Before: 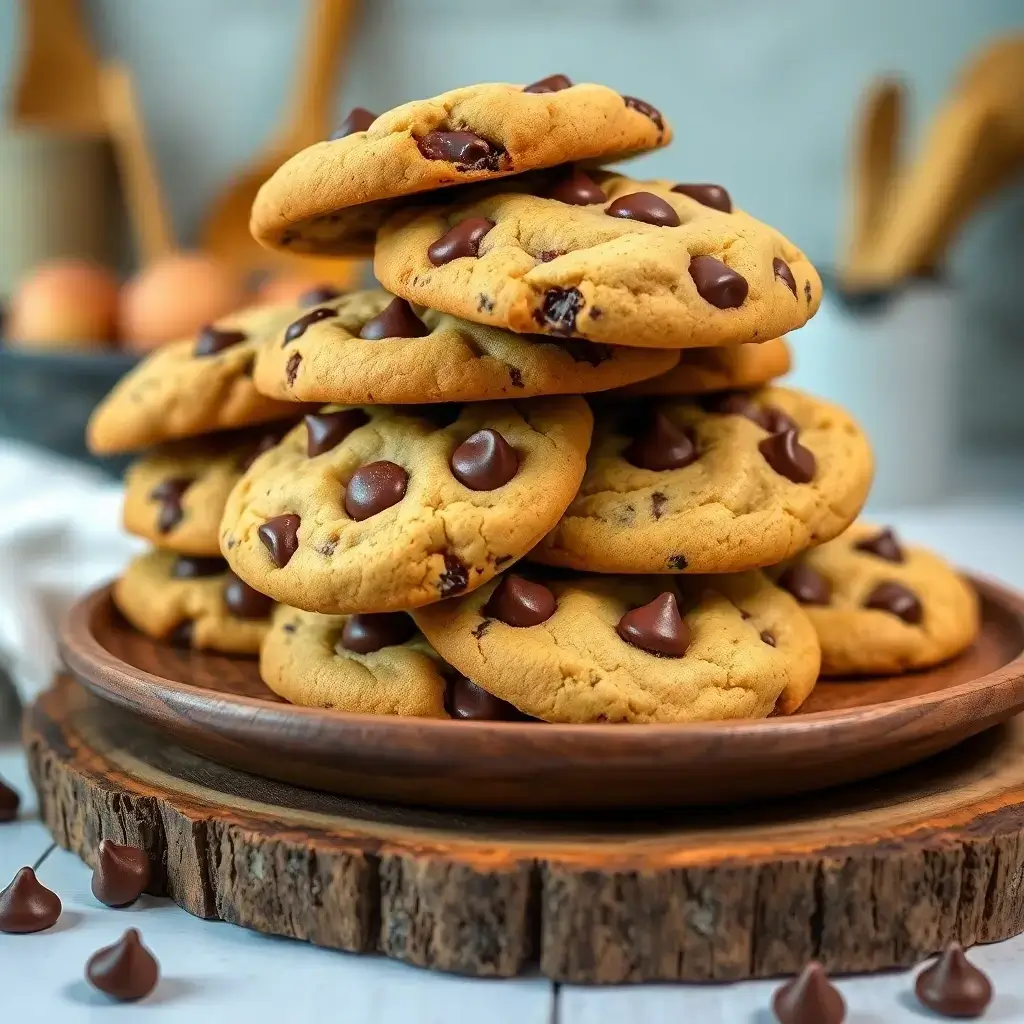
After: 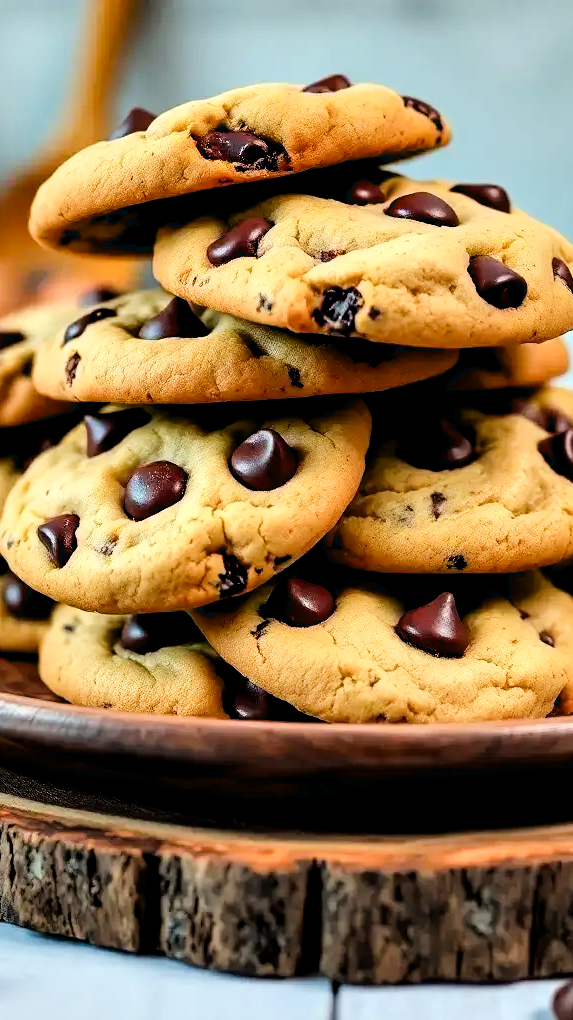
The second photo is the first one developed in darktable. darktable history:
contrast equalizer: octaves 7, y [[0.6 ×6], [0.55 ×6], [0 ×6], [0 ×6], [0 ×6]]
levels: mode automatic, black 0.023%, white 99.97%, levels [0.062, 0.494, 0.925]
filmic rgb: black relative exposure -7.65 EV, white relative exposure 4.56 EV, hardness 3.61
crop: left 21.674%, right 22.086%
